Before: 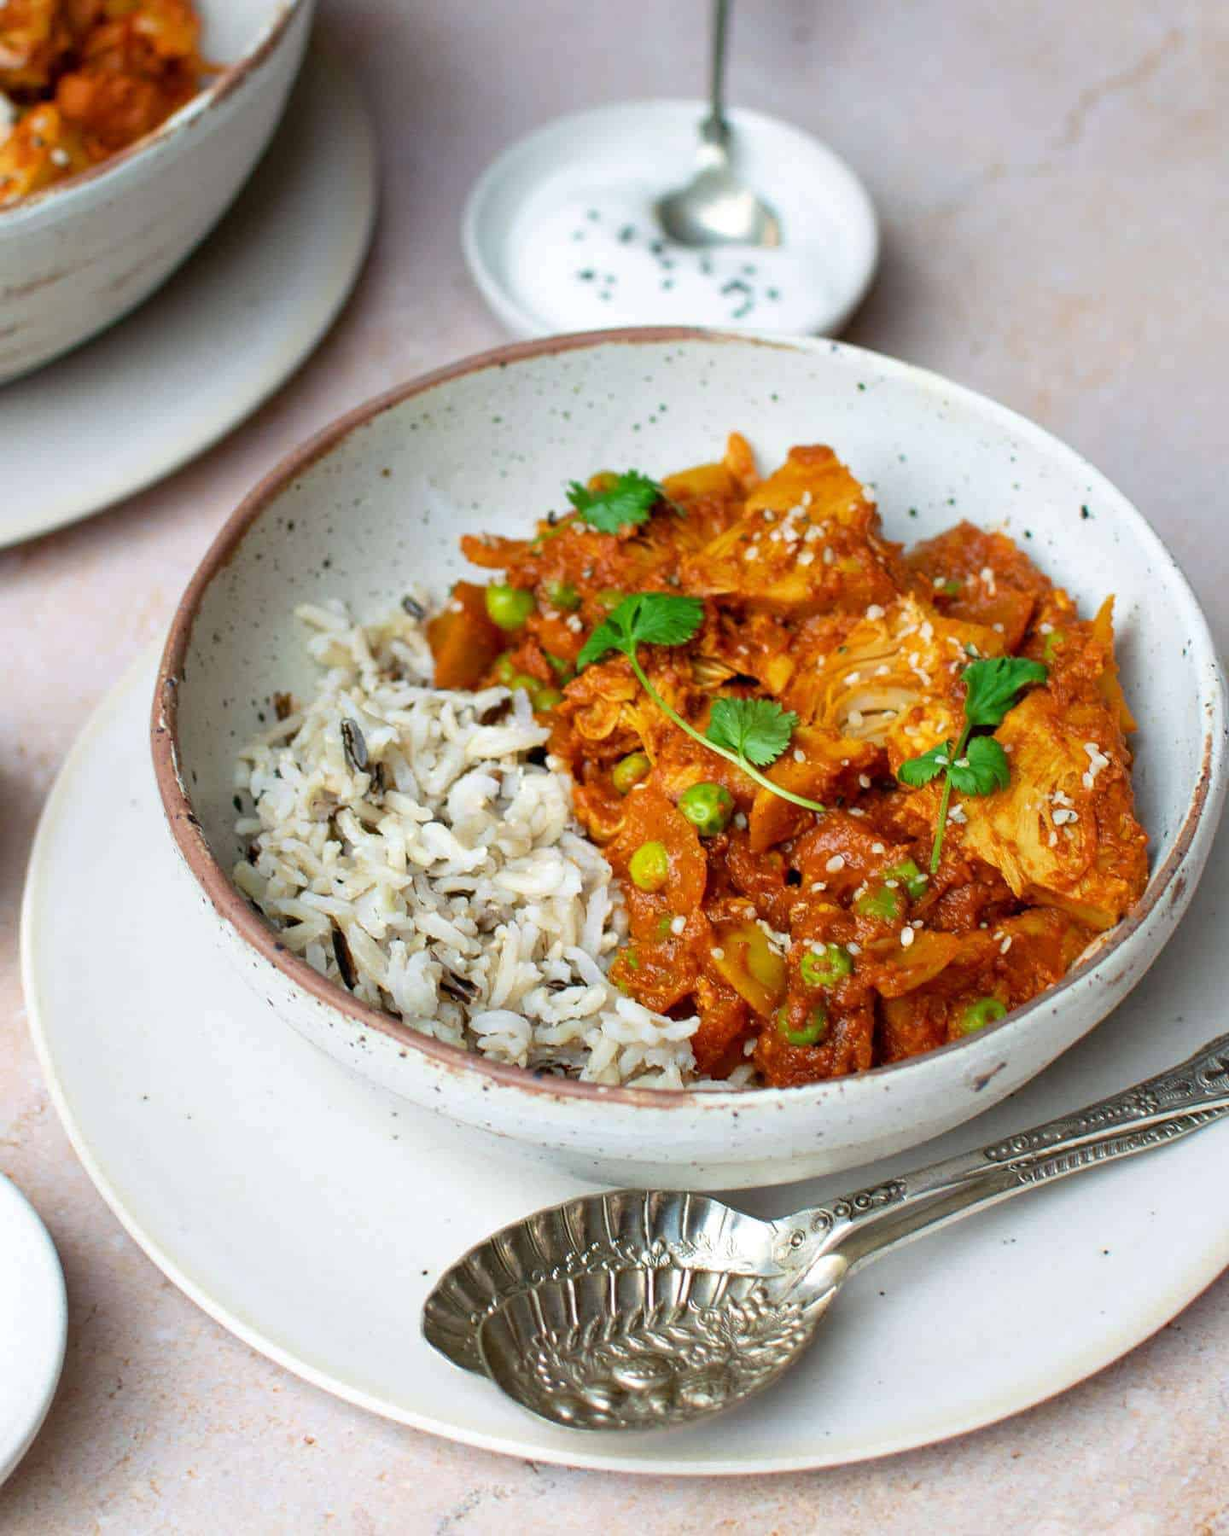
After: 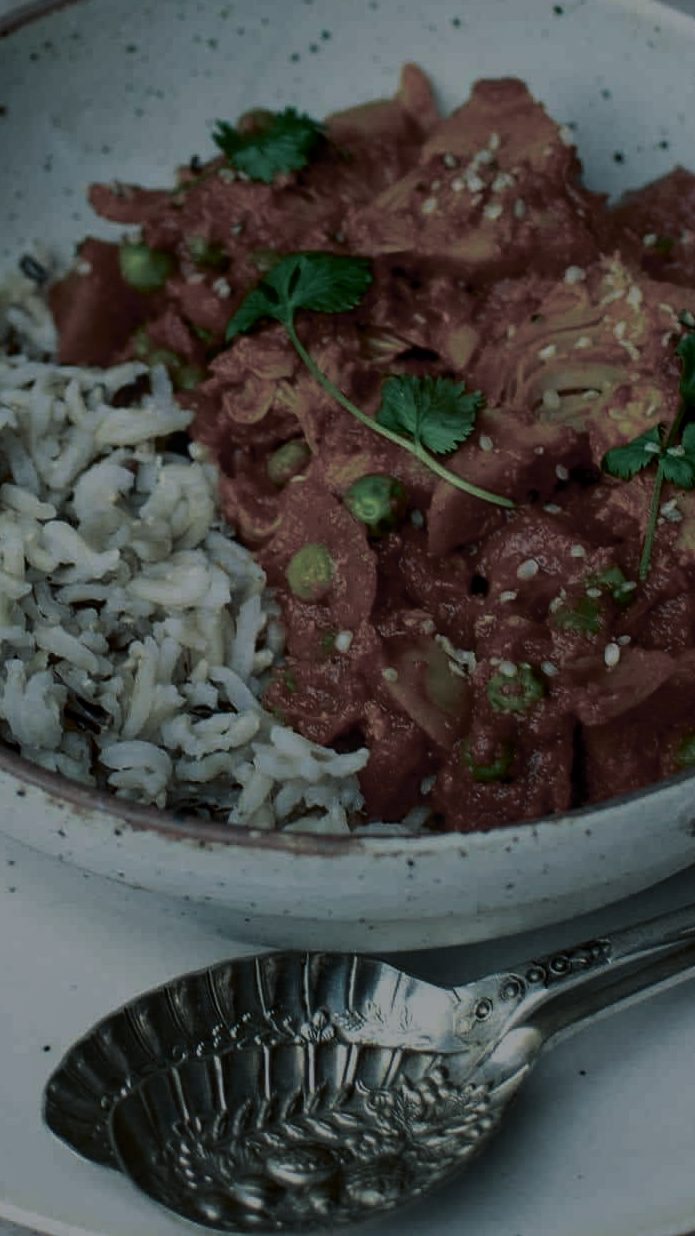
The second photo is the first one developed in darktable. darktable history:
split-toning: shadows › hue 205.2°, shadows › saturation 0.29, highlights › hue 50.4°, highlights › saturation 0.38, balance -49.9
crop: left 31.379%, top 24.658%, right 20.326%, bottom 6.628%
tone curve: curves: ch0 [(0, 0) (0.187, 0.12) (0.384, 0.363) (0.618, 0.698) (0.754, 0.857) (0.875, 0.956) (1, 0.987)]; ch1 [(0, 0) (0.402, 0.36) (0.476, 0.466) (0.501, 0.501) (0.518, 0.514) (0.564, 0.608) (0.614, 0.664) (0.692, 0.744) (1, 1)]; ch2 [(0, 0) (0.435, 0.412) (0.483, 0.481) (0.503, 0.503) (0.522, 0.535) (0.563, 0.601) (0.627, 0.699) (0.699, 0.753) (0.997, 0.858)], color space Lab, independent channels
grain: coarseness 0.81 ISO, strength 1.34%, mid-tones bias 0%
exposure: exposure -2.002 EV, compensate highlight preservation false
local contrast: detail 110%
